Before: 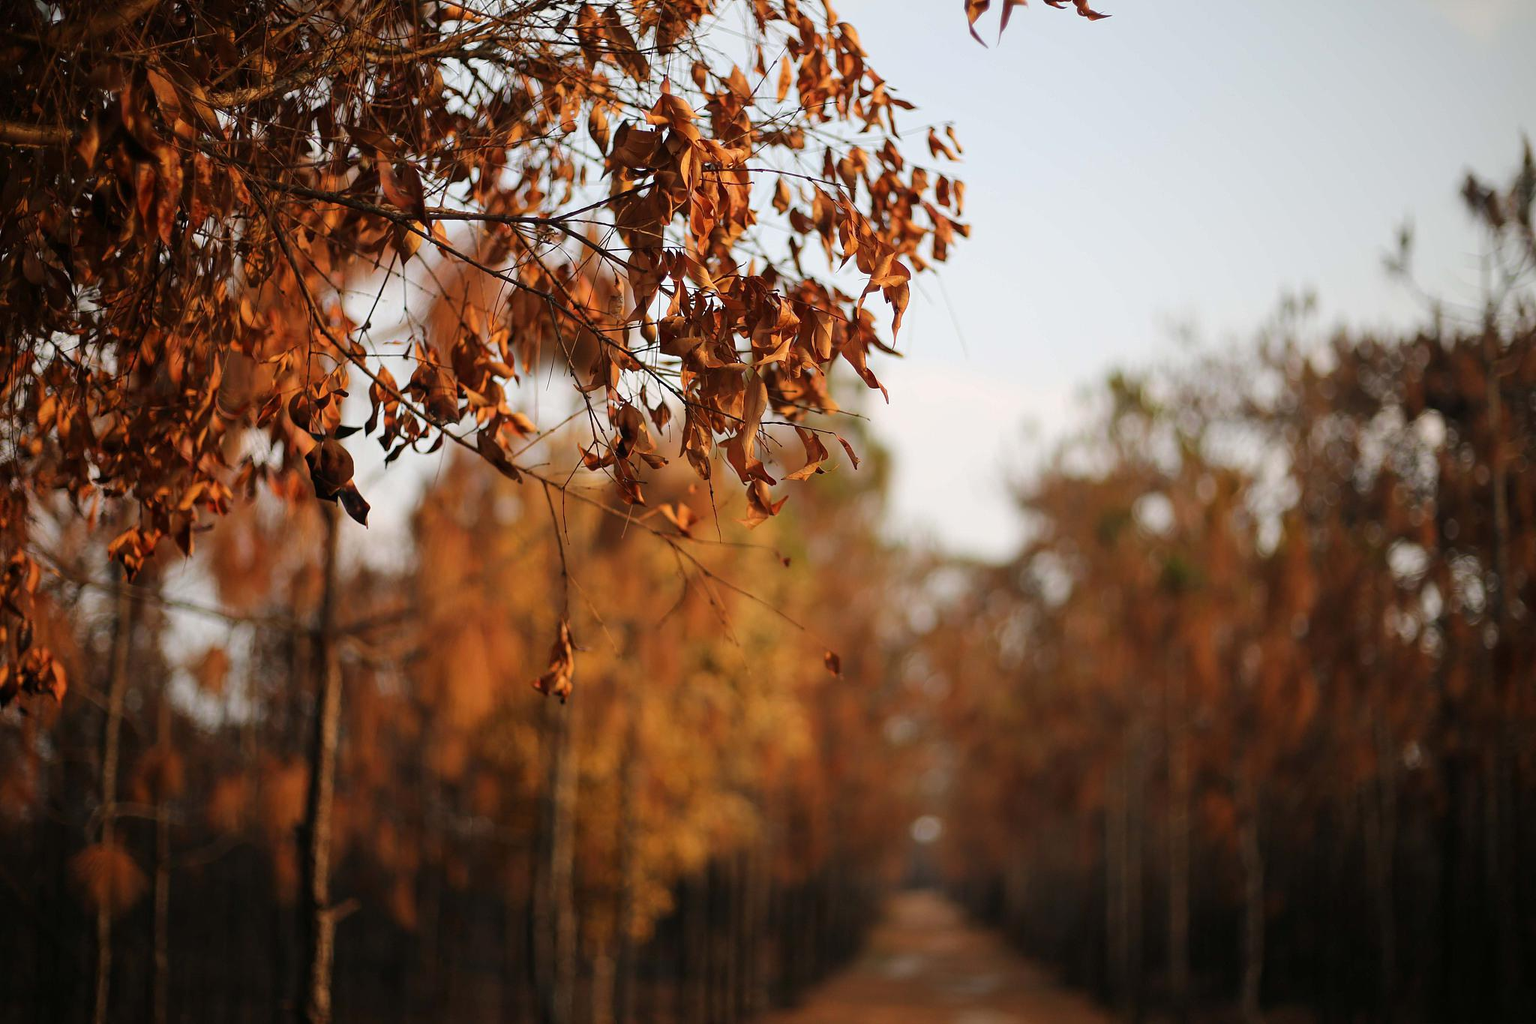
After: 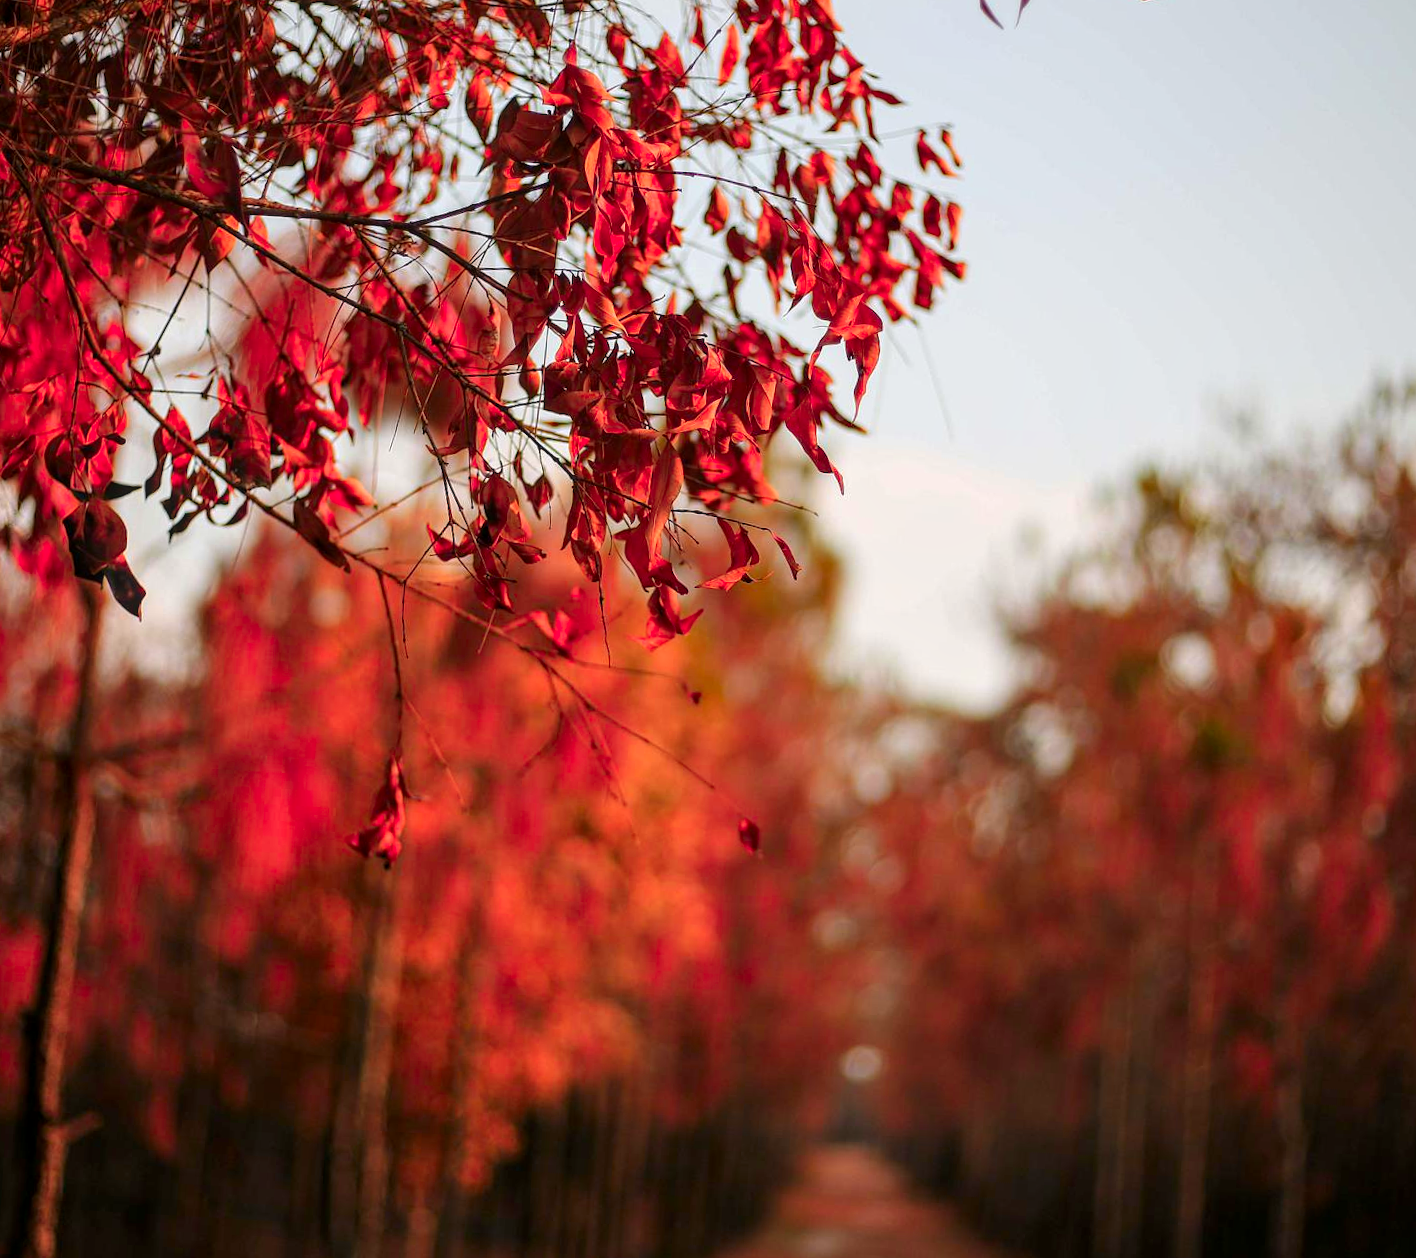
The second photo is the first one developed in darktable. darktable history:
local contrast: on, module defaults
color zones: curves: ch1 [(0.24, 0.629) (0.75, 0.5)]; ch2 [(0.255, 0.454) (0.745, 0.491)], mix 102.12%
crop and rotate: angle -3.27°, left 14.277%, top 0.028%, right 10.766%, bottom 0.028%
